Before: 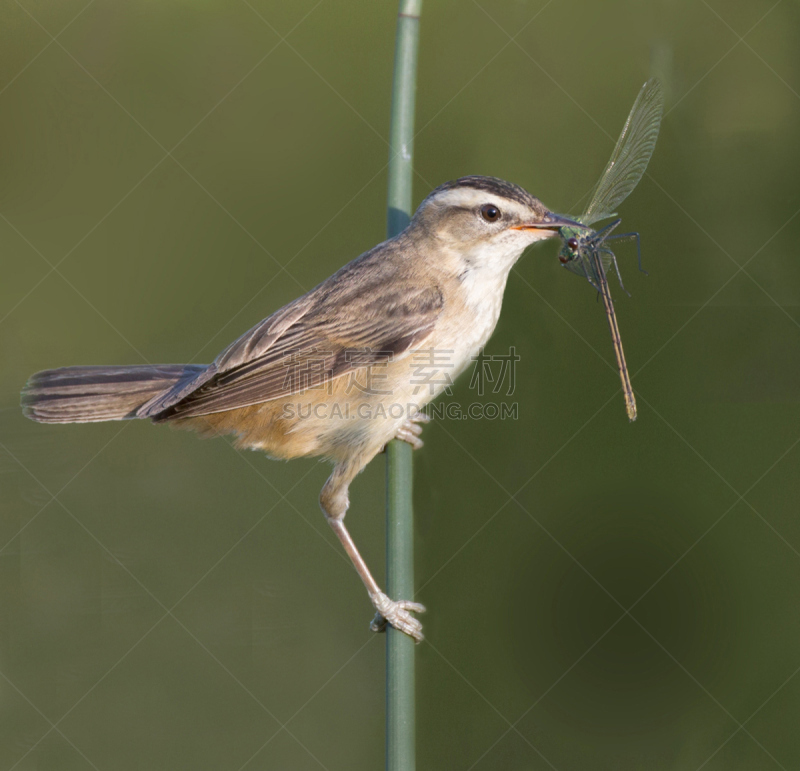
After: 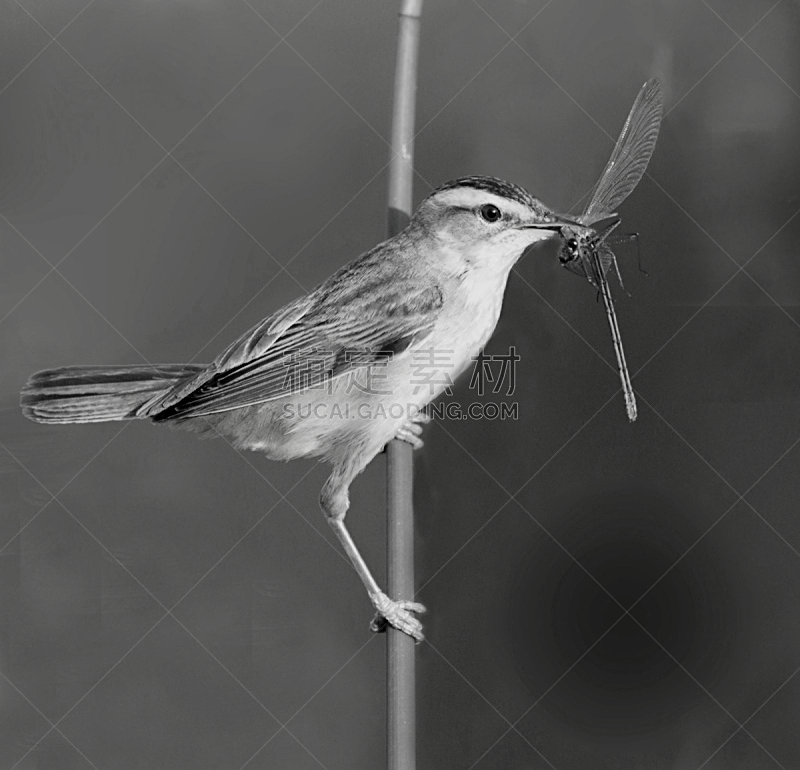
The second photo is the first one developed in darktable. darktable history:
filmic rgb: black relative exposure -5.14 EV, white relative exposure 3.51 EV, threshold 5.95 EV, hardness 3.18, contrast 1.191, highlights saturation mix -49.52%, preserve chrominance no, color science v5 (2021), enable highlight reconstruction true
crop: bottom 0.07%
exposure: compensate highlight preservation false
sharpen: on, module defaults
